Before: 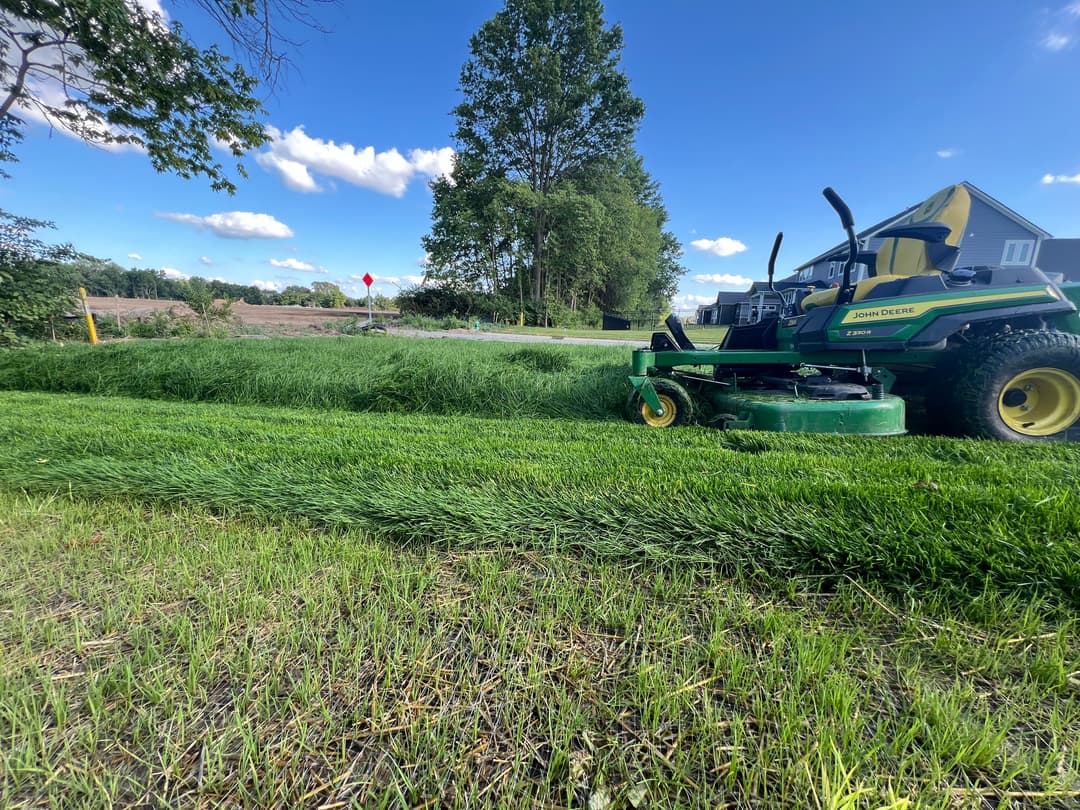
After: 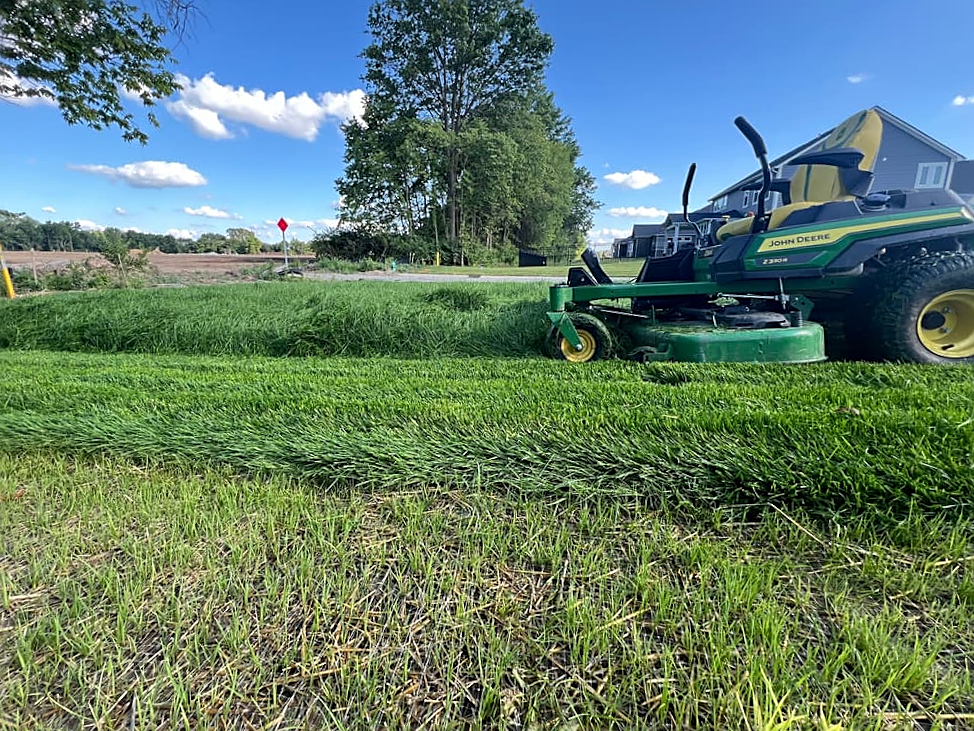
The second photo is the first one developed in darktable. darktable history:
sharpen: on, module defaults
crop and rotate: angle 1.96°, left 5.673%, top 5.673%
